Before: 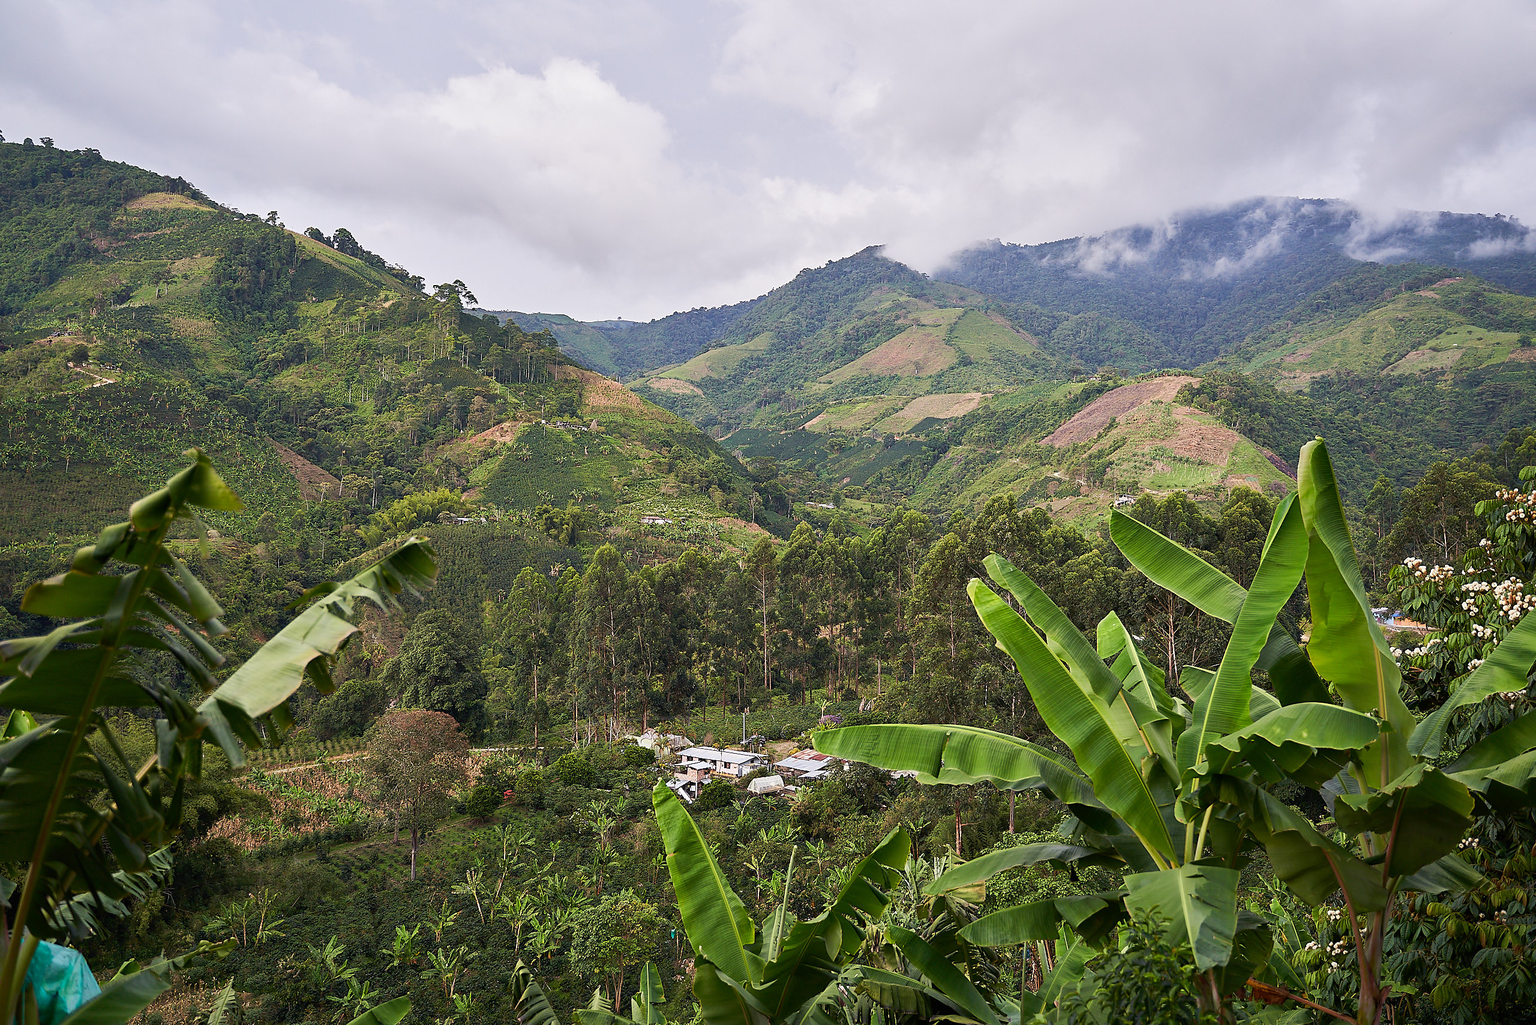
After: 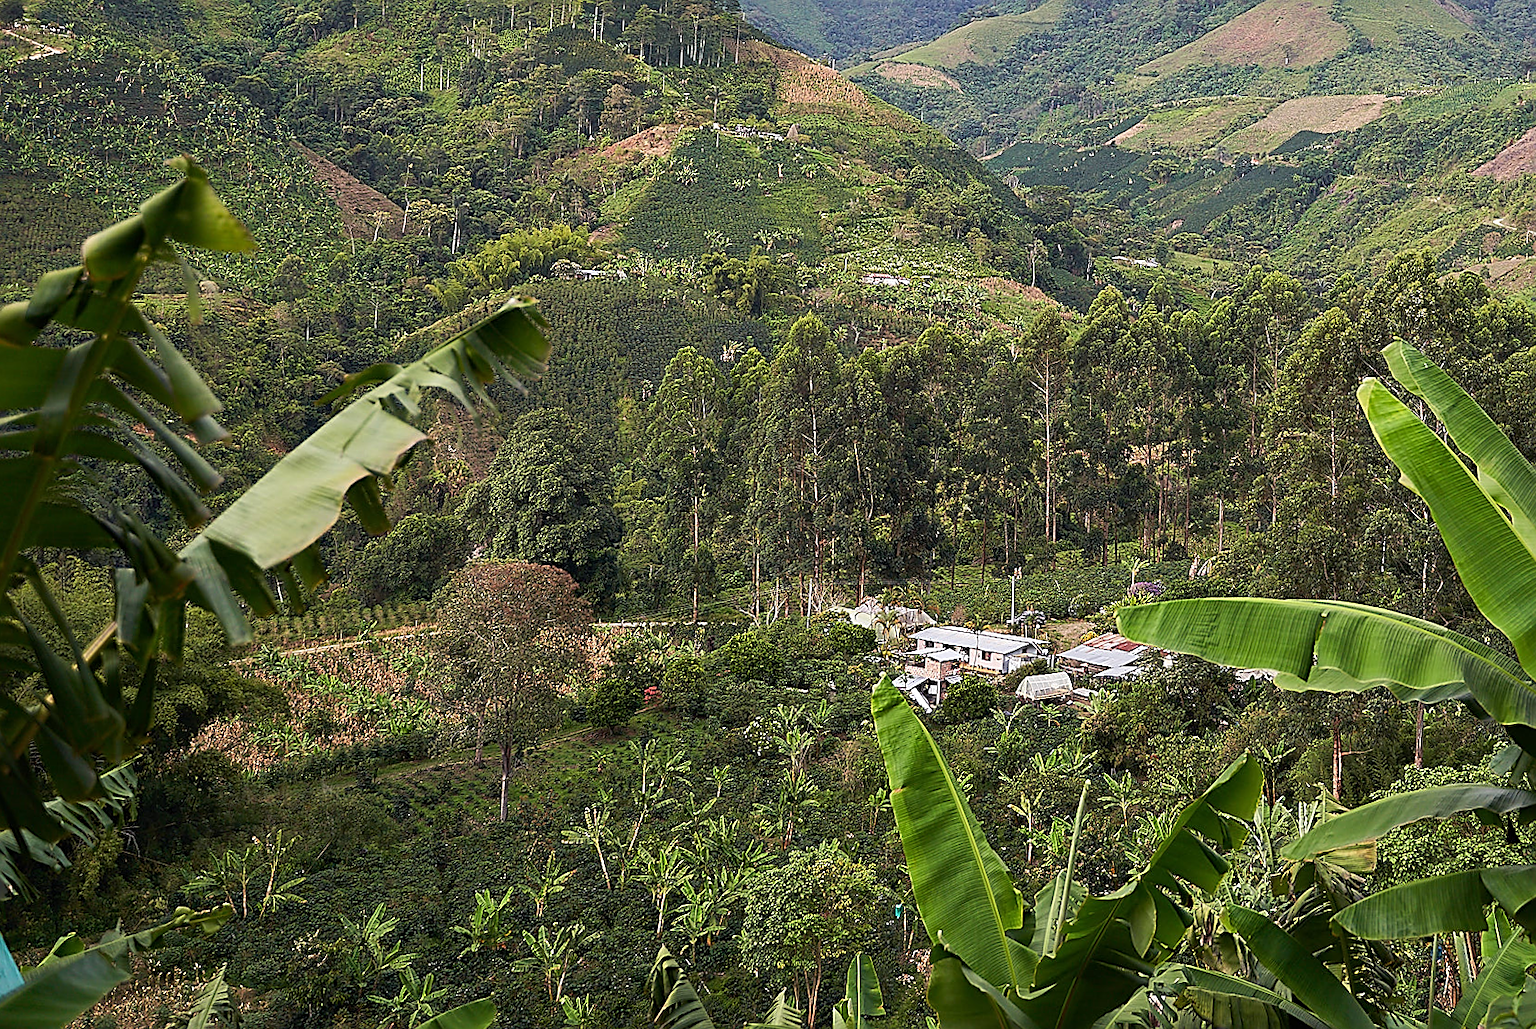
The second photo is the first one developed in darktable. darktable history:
sharpen: on, module defaults
color calibration: illuminant same as pipeline (D50), adaptation XYZ, x 0.346, y 0.357, temperature 5010.25 K
crop and rotate: angle -1.14°, left 3.63%, top 32.198%, right 28.903%
